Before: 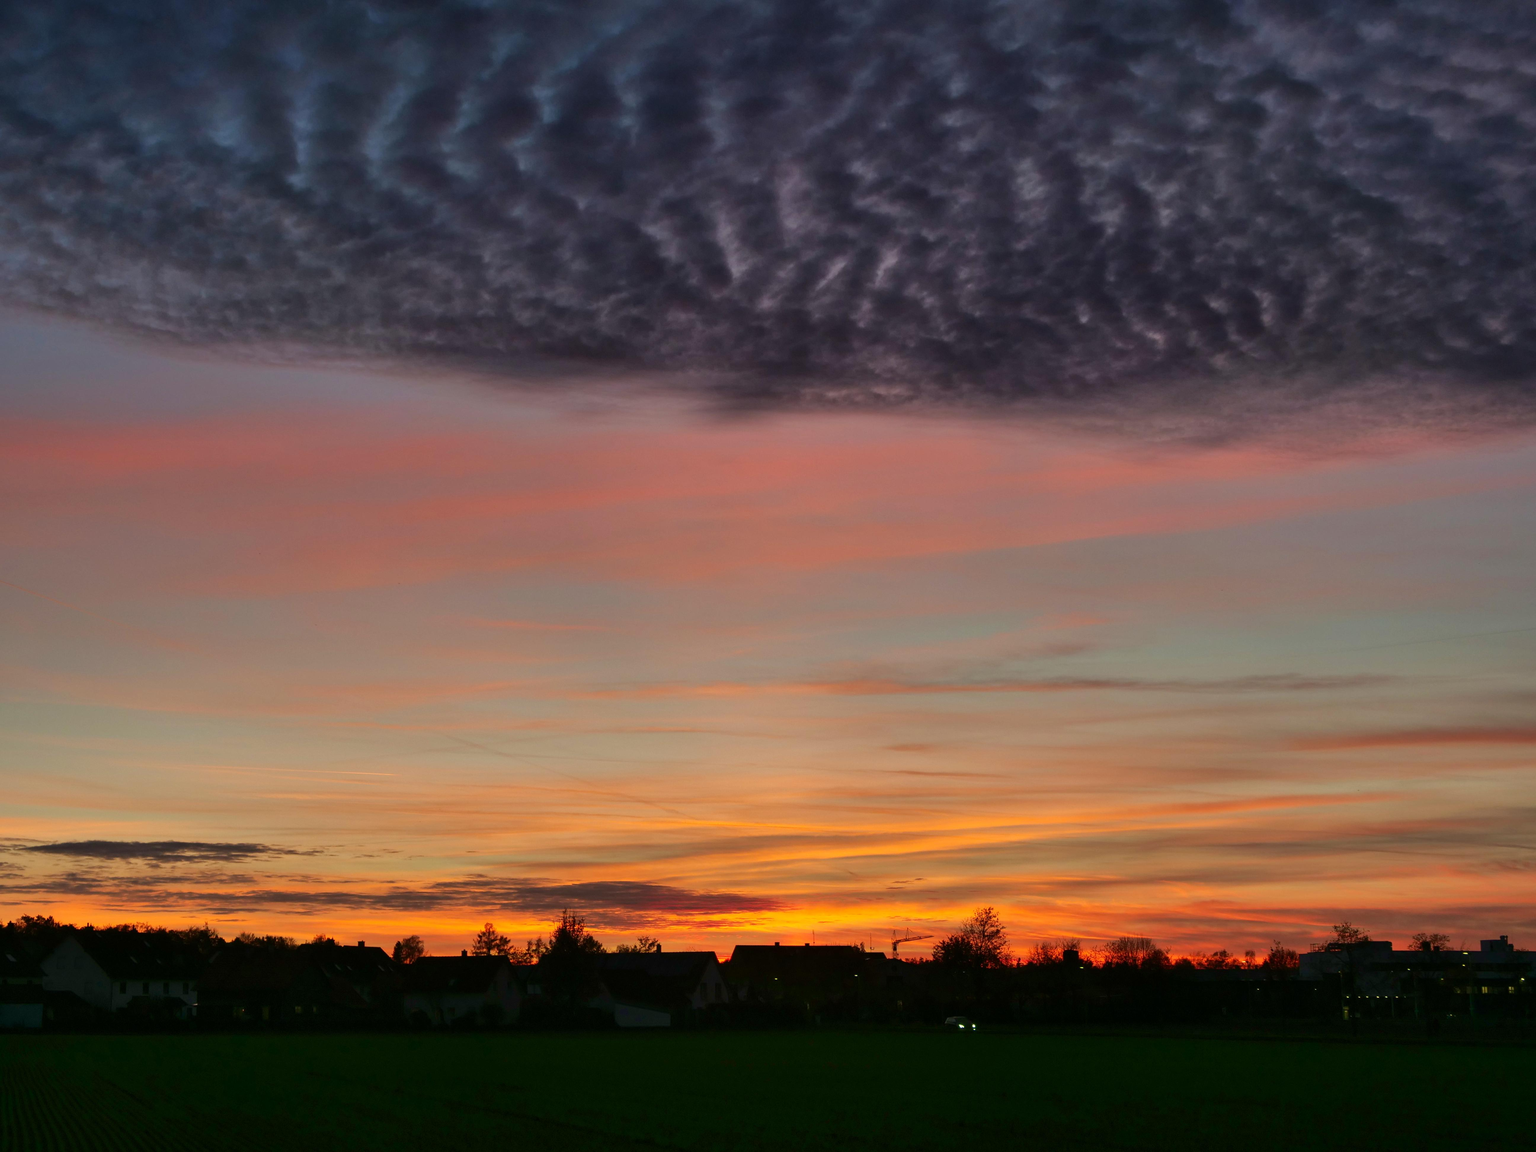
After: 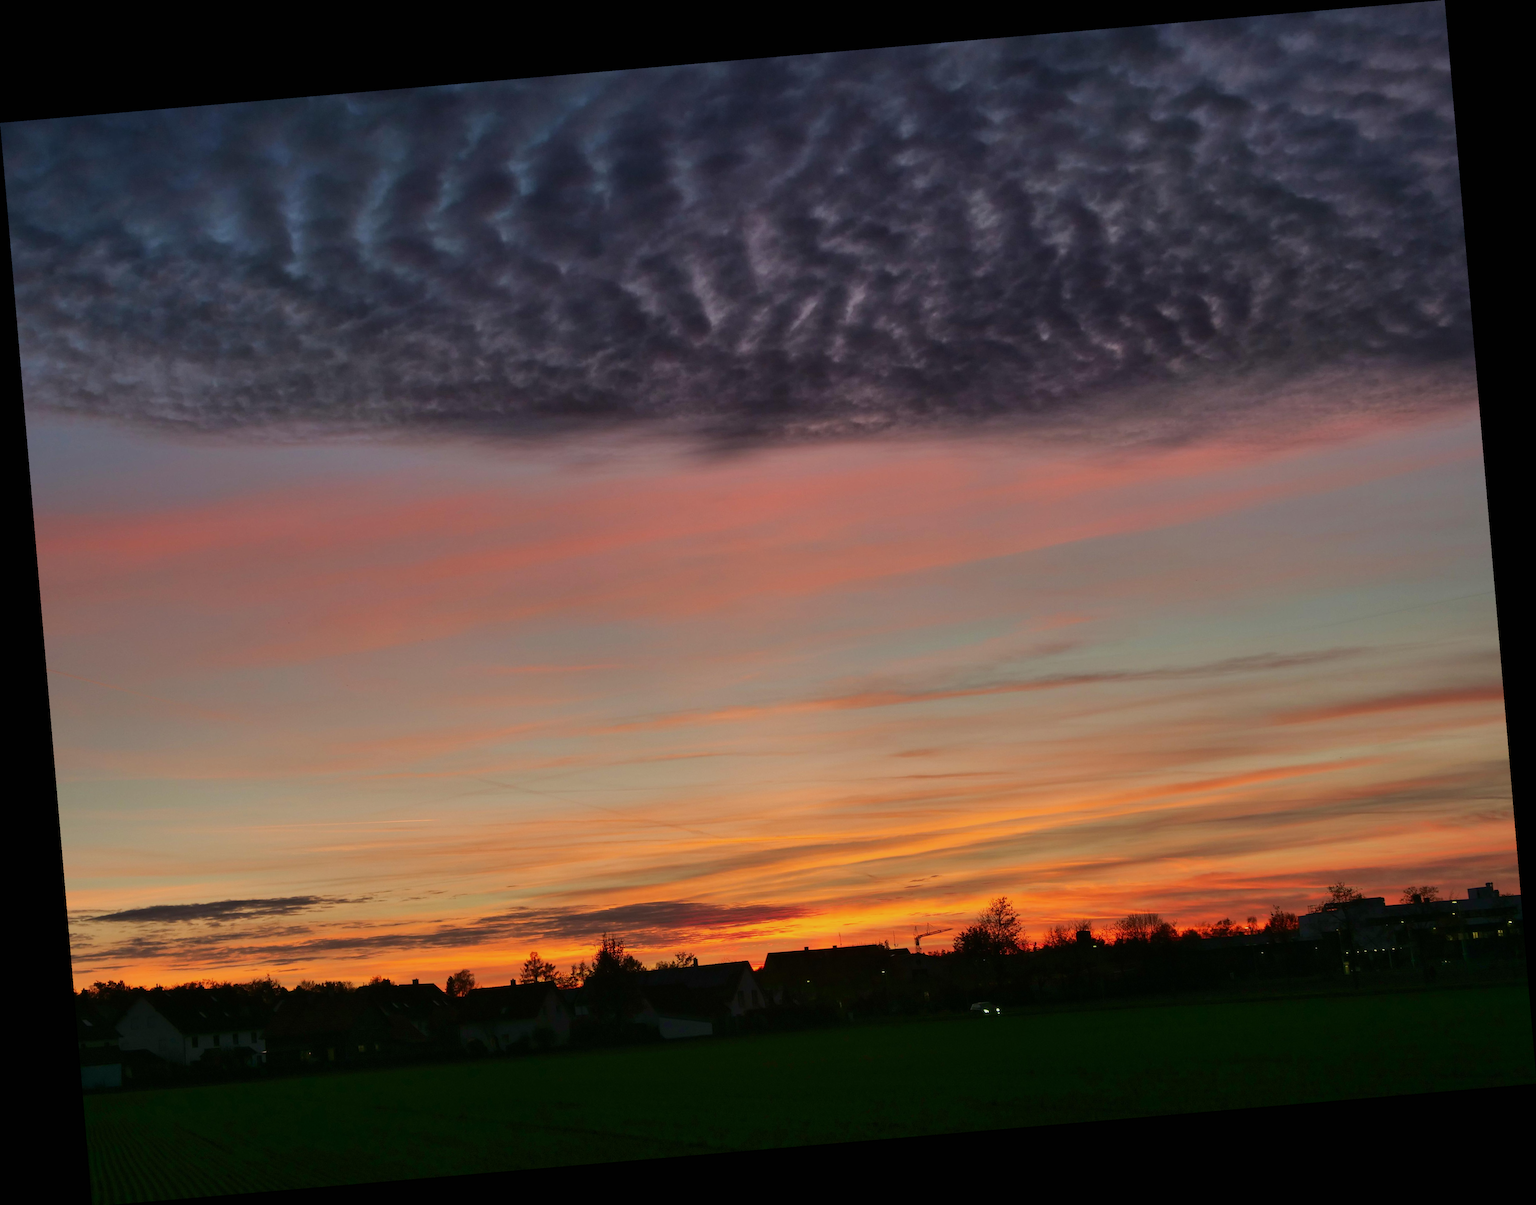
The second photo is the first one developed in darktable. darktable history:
sigmoid: contrast 1.22, skew 0.65
rotate and perspective: rotation -4.86°, automatic cropping off
